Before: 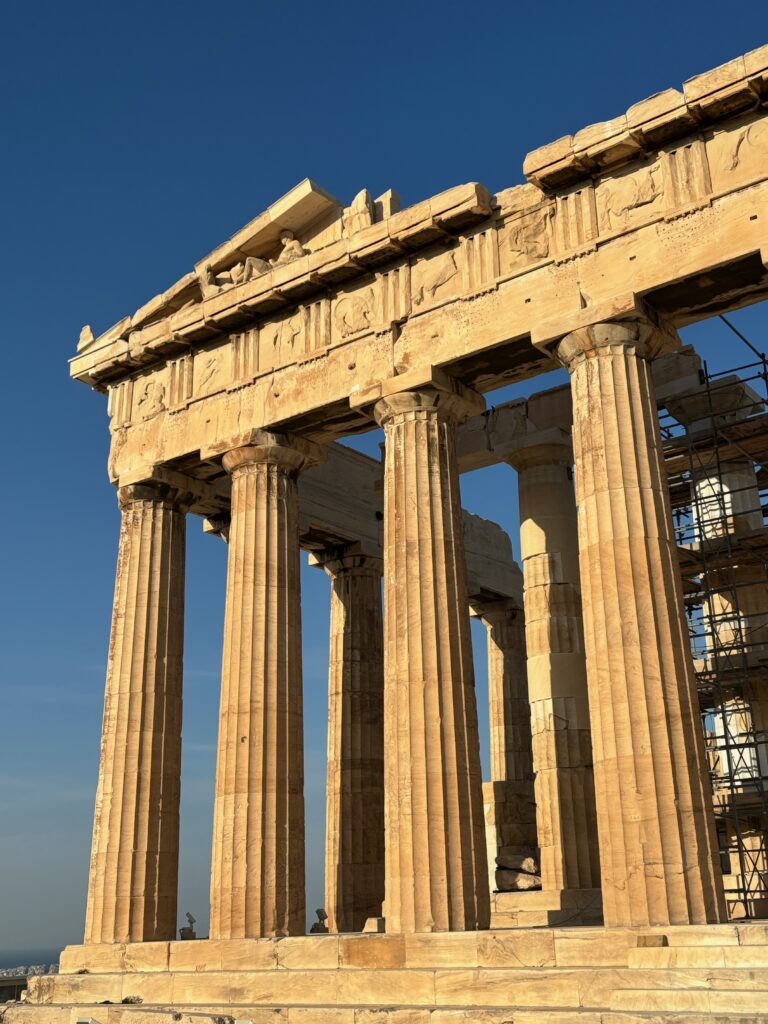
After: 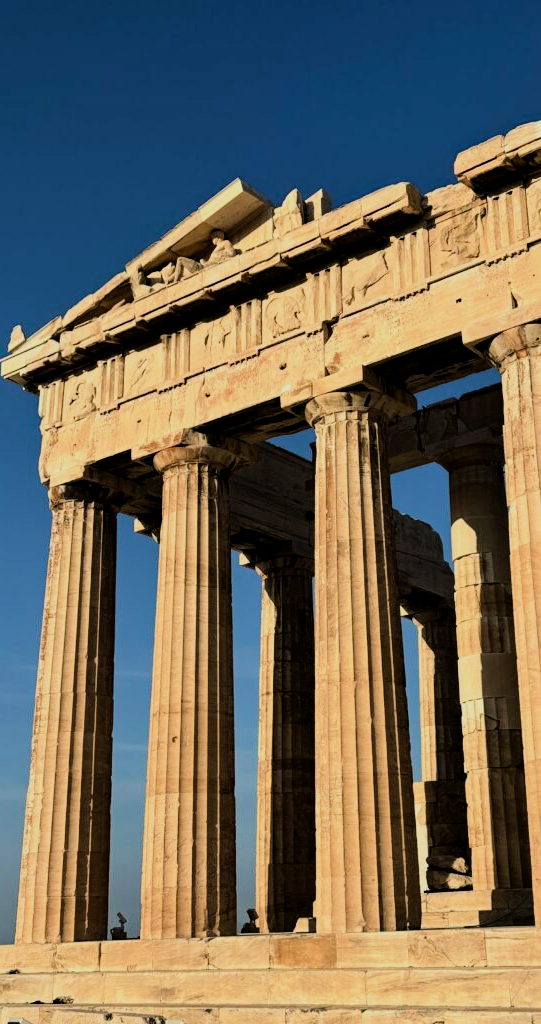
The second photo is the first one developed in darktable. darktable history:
velvia: on, module defaults
haze removal: adaptive false
exposure: exposure -0.068 EV, compensate exposure bias true, compensate highlight preservation false
crop and rotate: left 9.081%, right 20.392%
filmic rgb: black relative exposure -7.19 EV, white relative exposure 5.36 EV, hardness 3.02, iterations of high-quality reconstruction 0
tone equalizer: -8 EV -0.758 EV, -7 EV -0.718 EV, -6 EV -0.629 EV, -5 EV -0.362 EV, -3 EV 0.383 EV, -2 EV 0.6 EV, -1 EV 0.69 EV, +0 EV 0.725 EV, edges refinement/feathering 500, mask exposure compensation -1.57 EV, preserve details no
contrast brightness saturation: saturation -0.056
